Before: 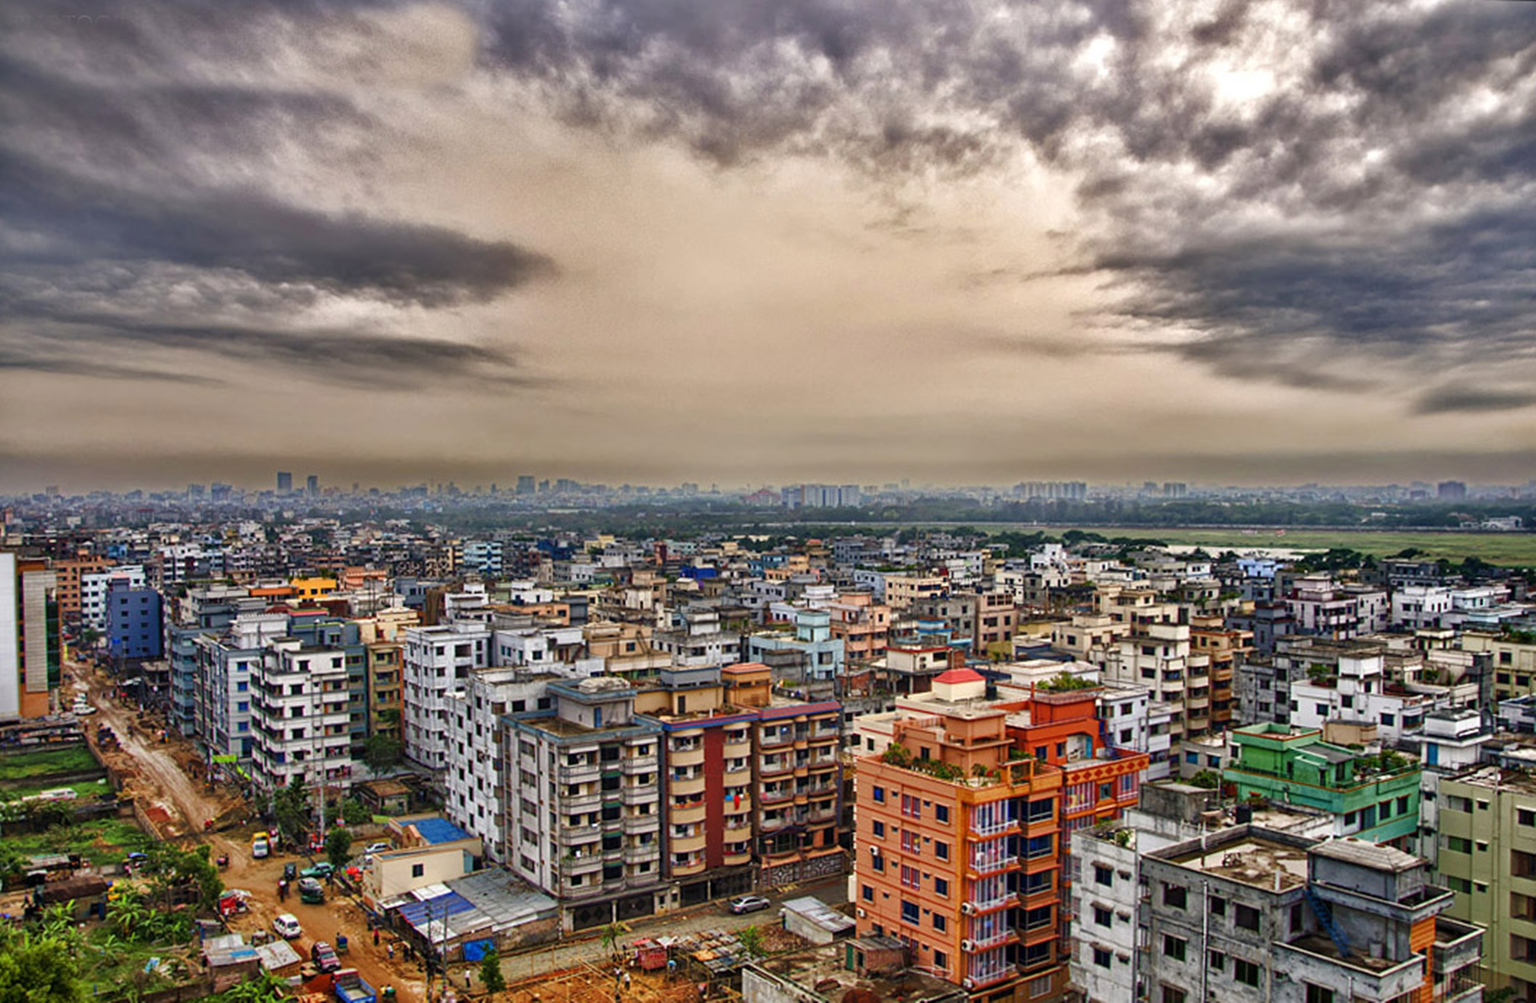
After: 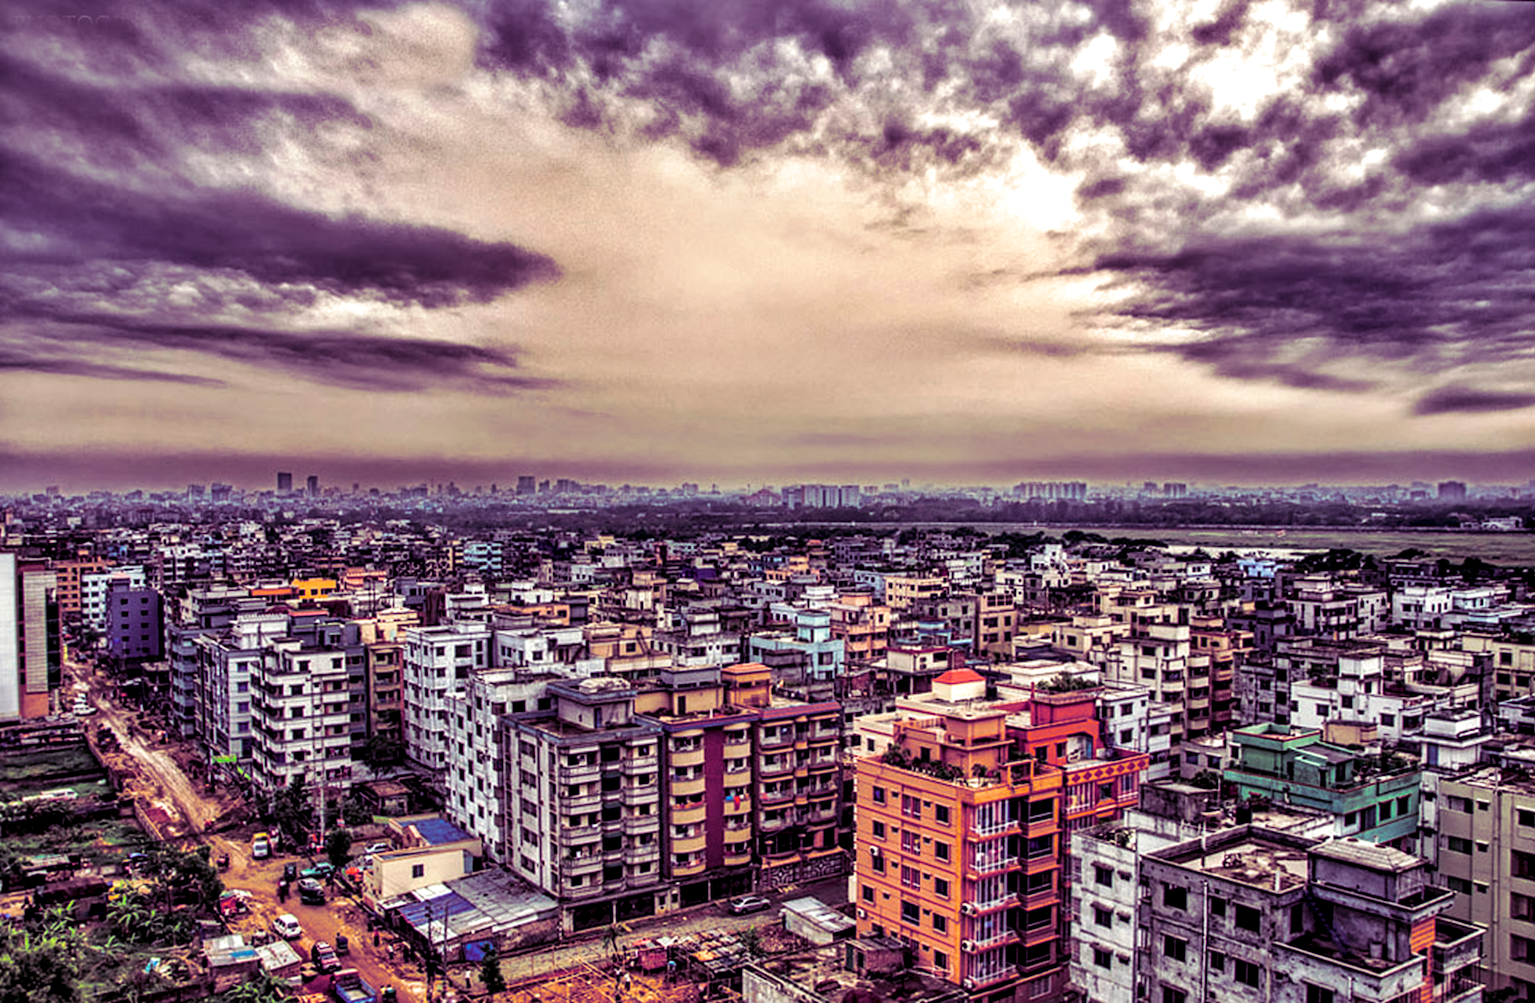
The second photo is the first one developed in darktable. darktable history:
split-toning: shadows › hue 277.2°, shadows › saturation 0.74
local contrast: highlights 12%, shadows 38%, detail 183%, midtone range 0.471
